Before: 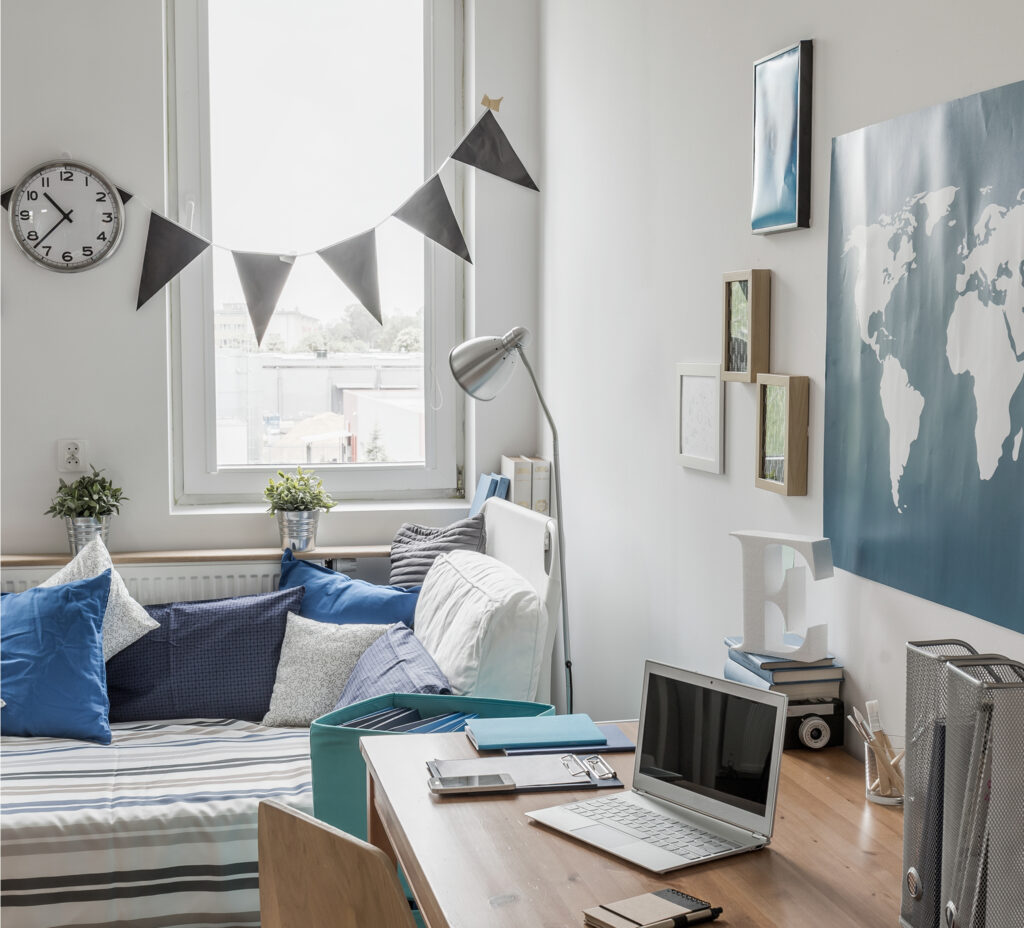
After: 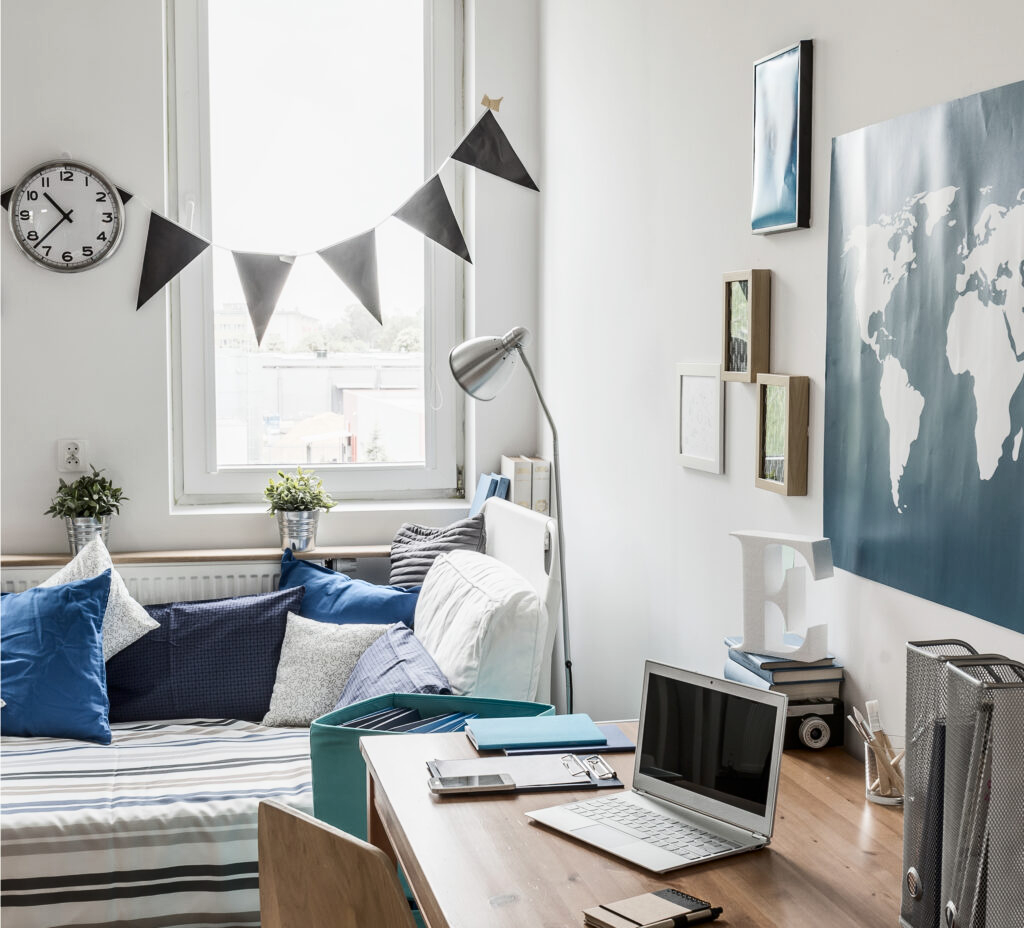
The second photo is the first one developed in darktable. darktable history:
contrast brightness saturation: contrast 0.218
